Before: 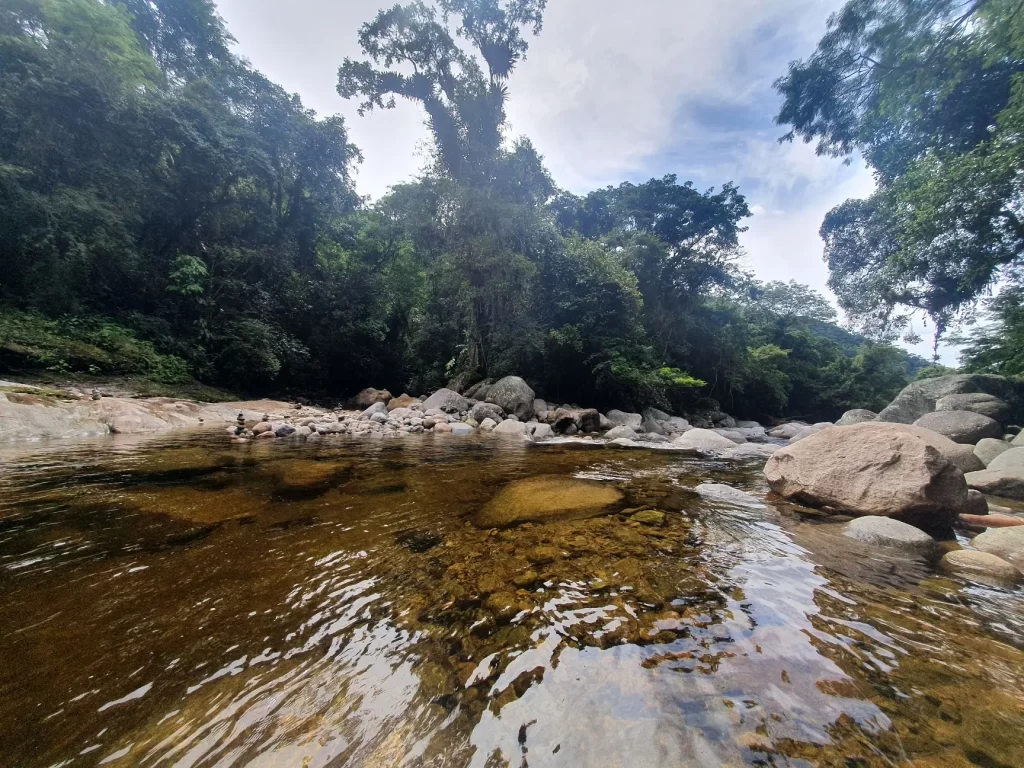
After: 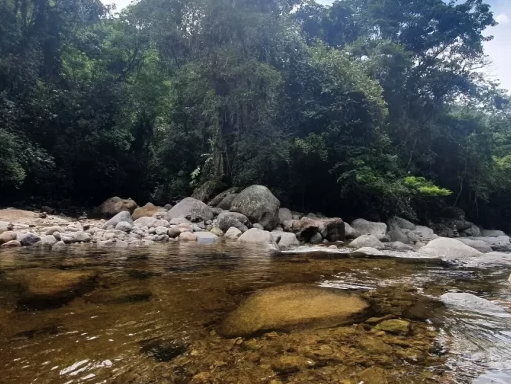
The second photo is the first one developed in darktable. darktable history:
color zones: curves: ch0 [(0, 0.558) (0.143, 0.559) (0.286, 0.529) (0.429, 0.505) (0.571, 0.5) (0.714, 0.5) (0.857, 0.5) (1, 0.558)]; ch1 [(0, 0.469) (0.01, 0.469) (0.12, 0.446) (0.248, 0.469) (0.5, 0.5) (0.748, 0.5) (0.99, 0.469) (1, 0.469)]
crop: left 25%, top 25%, right 25%, bottom 25%
